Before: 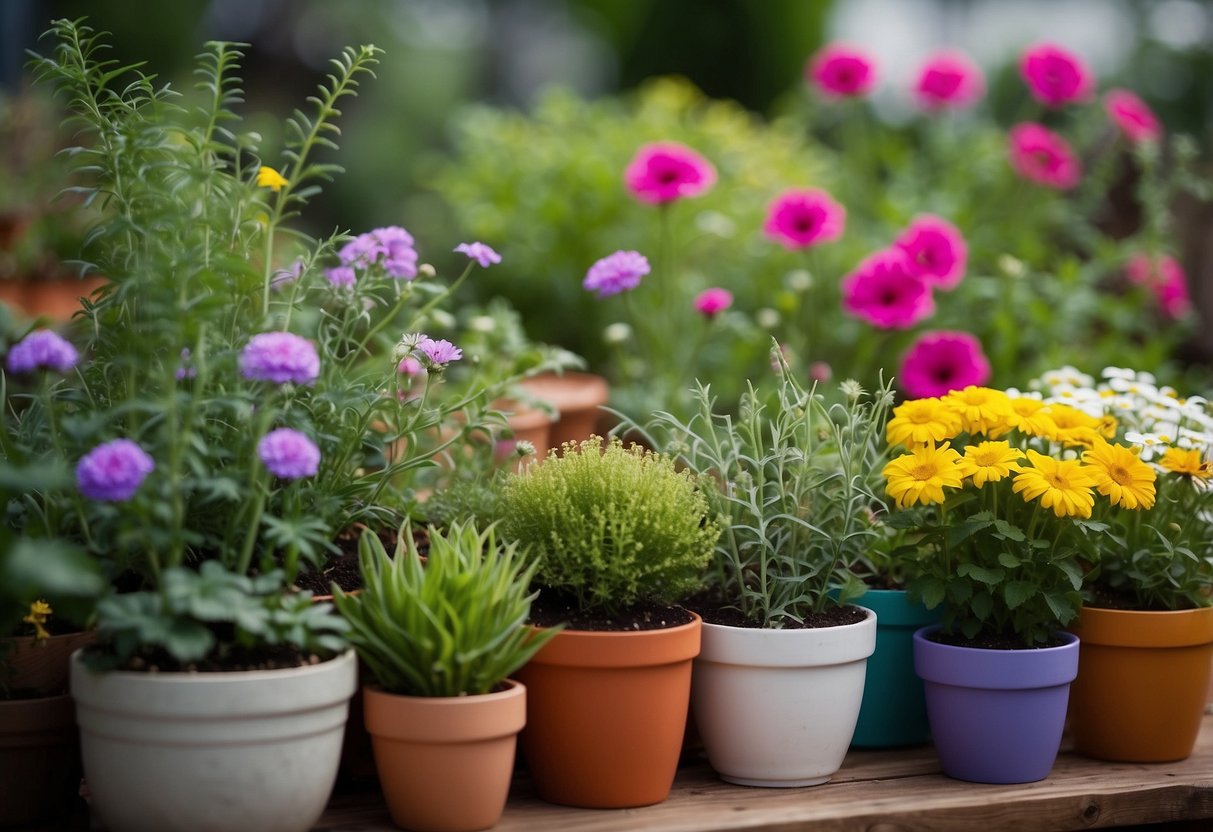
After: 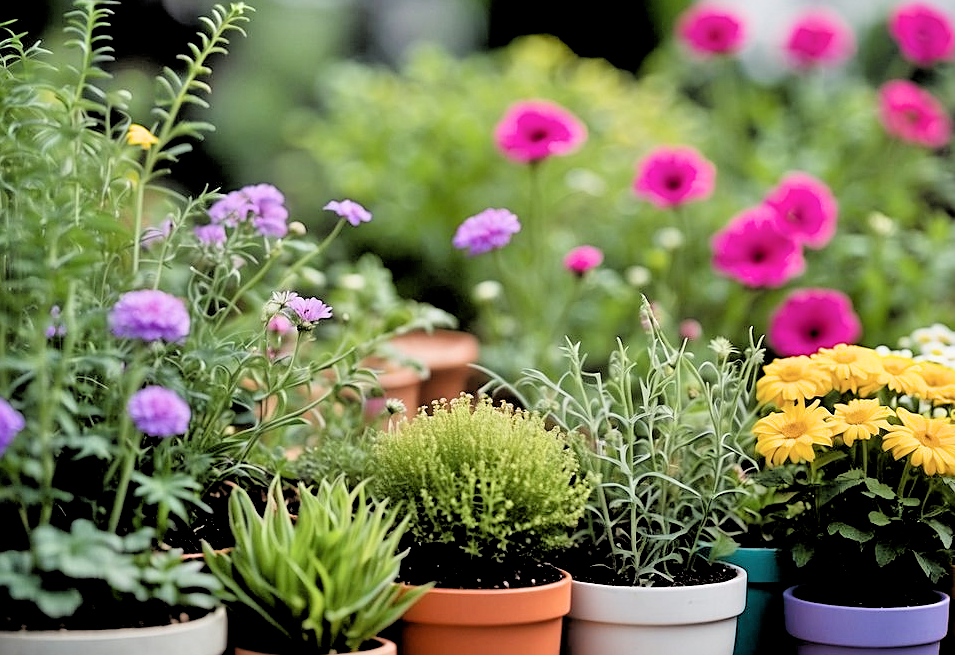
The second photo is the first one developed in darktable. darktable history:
crop and rotate: left 10.75%, top 5.068%, right 10.446%, bottom 16.186%
filmic rgb: middle gray luminance 13.65%, black relative exposure -1.82 EV, white relative exposure 3.08 EV, target black luminance 0%, hardness 1.81, latitude 58.77%, contrast 1.728, highlights saturation mix 5.05%, shadows ↔ highlights balance -36.76%
sharpen: on, module defaults
tone equalizer: -7 EV 0.144 EV, -6 EV 0.59 EV, -5 EV 1.16 EV, -4 EV 1.34 EV, -3 EV 1.16 EV, -2 EV 0.6 EV, -1 EV 0.155 EV
